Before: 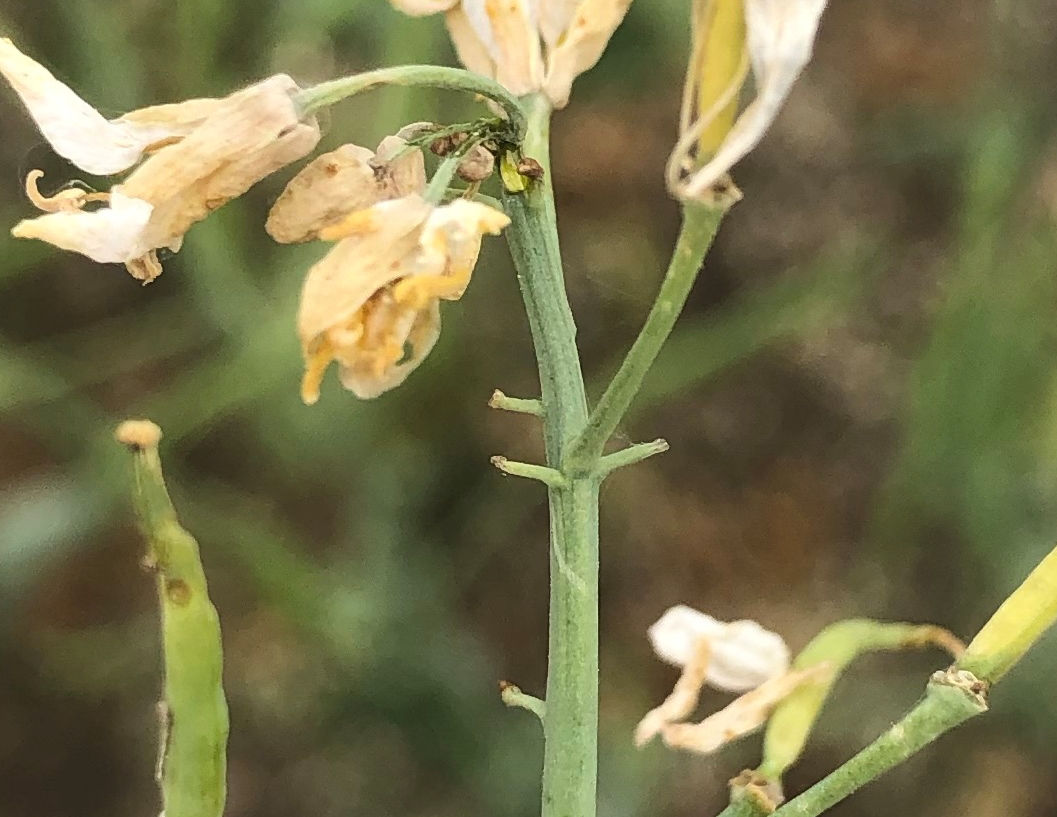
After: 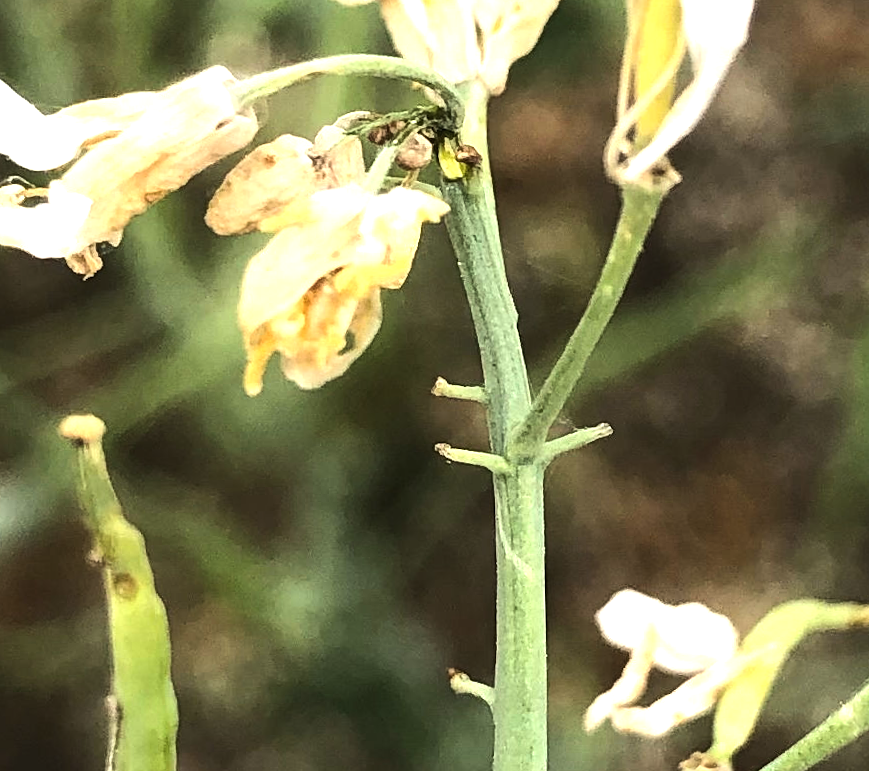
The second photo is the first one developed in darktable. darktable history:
tone equalizer: -8 EV -1.04 EV, -7 EV -0.997 EV, -6 EV -0.875 EV, -5 EV -0.555 EV, -3 EV 0.581 EV, -2 EV 0.838 EV, -1 EV 0.992 EV, +0 EV 1.08 EV, edges refinement/feathering 500, mask exposure compensation -1.57 EV, preserve details no
crop and rotate: angle 1.14°, left 4.266%, top 0.469%, right 11.411%, bottom 2.643%
color zones: curves: ch0 [(0, 0.5) (0.143, 0.5) (0.286, 0.5) (0.429, 0.5) (0.571, 0.5) (0.714, 0.476) (0.857, 0.5) (1, 0.5)]; ch2 [(0, 0.5) (0.143, 0.5) (0.286, 0.5) (0.429, 0.5) (0.571, 0.5) (0.714, 0.487) (0.857, 0.5) (1, 0.5)]
